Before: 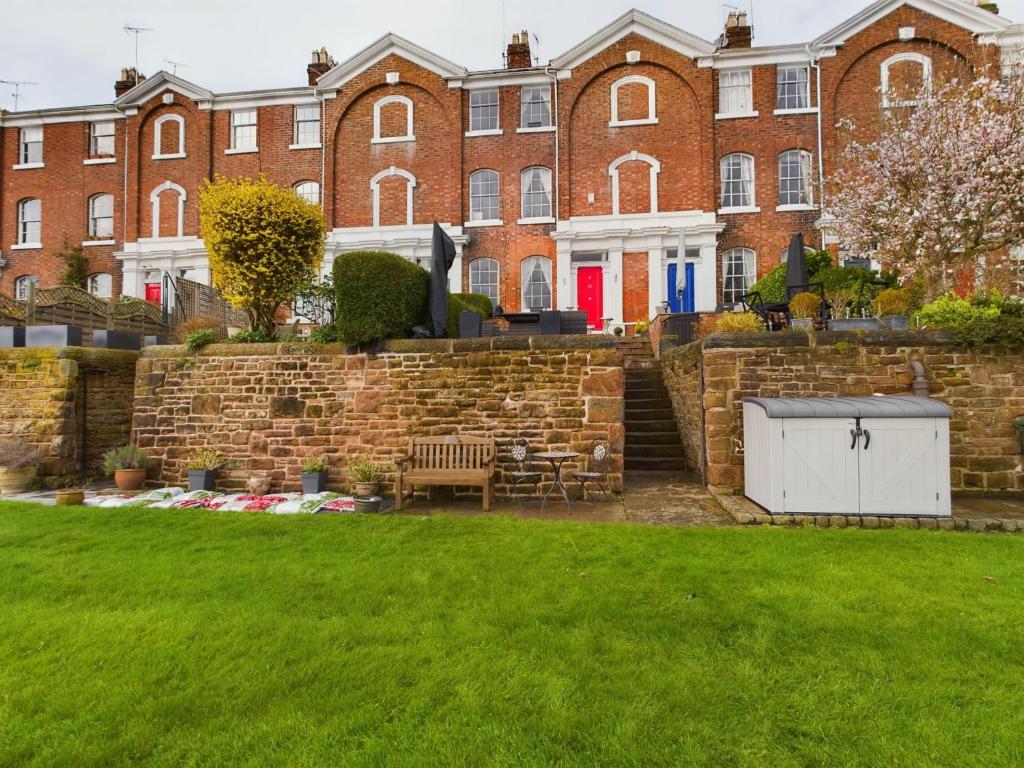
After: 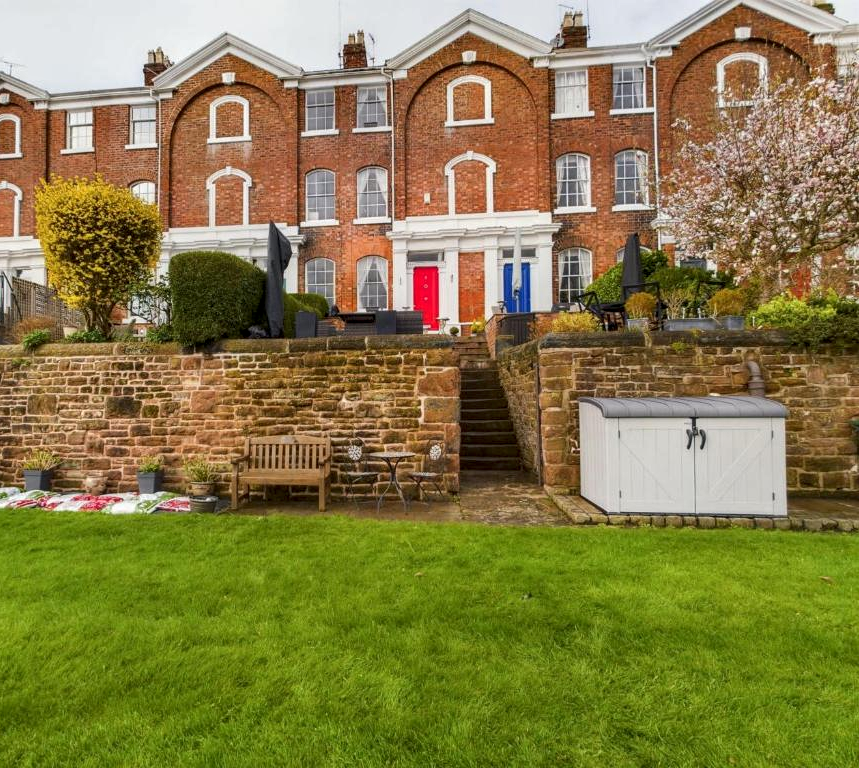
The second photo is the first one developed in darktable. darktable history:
local contrast: detail 130%
crop: left 16.045%
